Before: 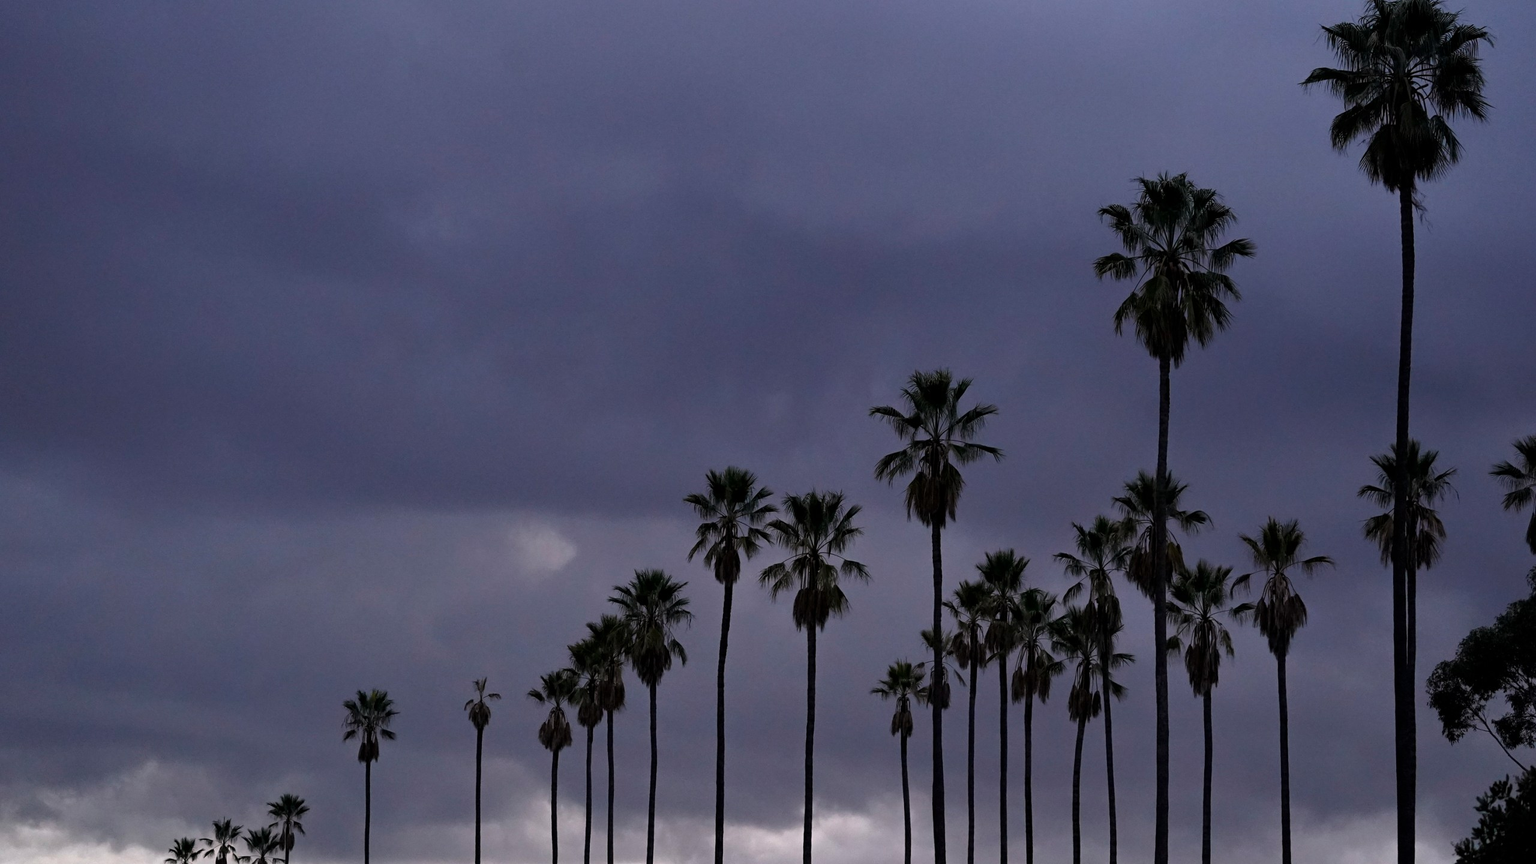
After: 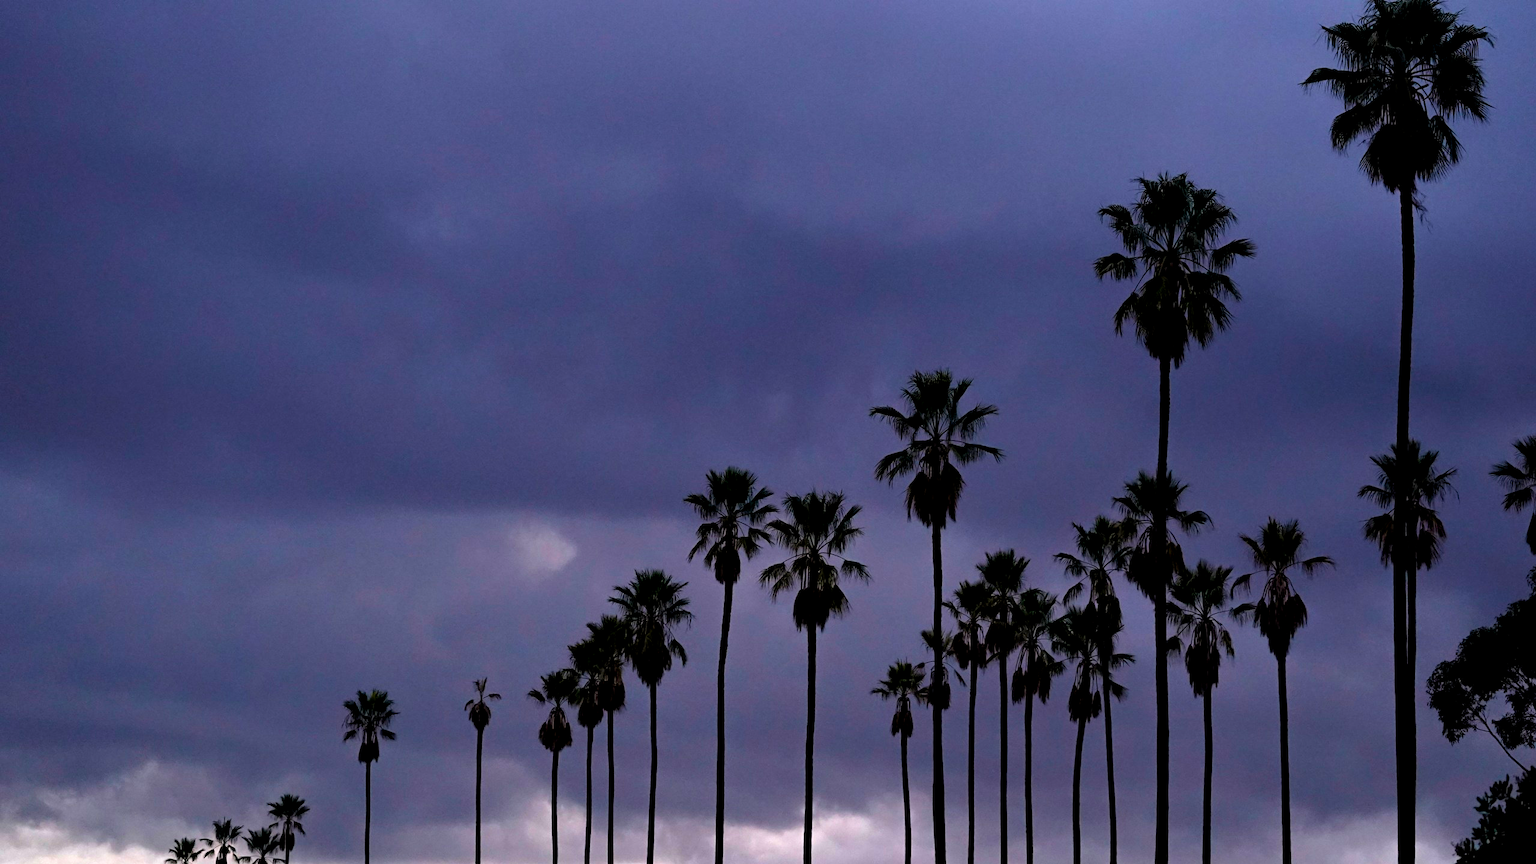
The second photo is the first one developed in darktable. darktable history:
levels: mode automatic
velvia: strength 45%
exposure: black level correction 0.009, exposure -0.637 EV, compensate highlight preservation false
